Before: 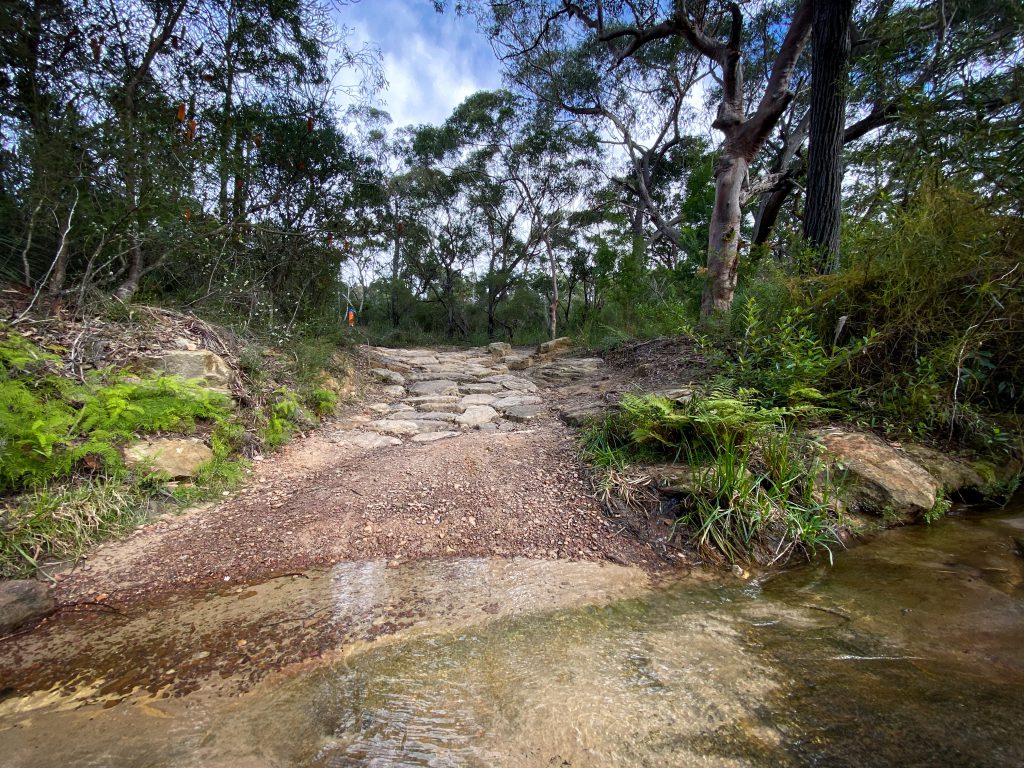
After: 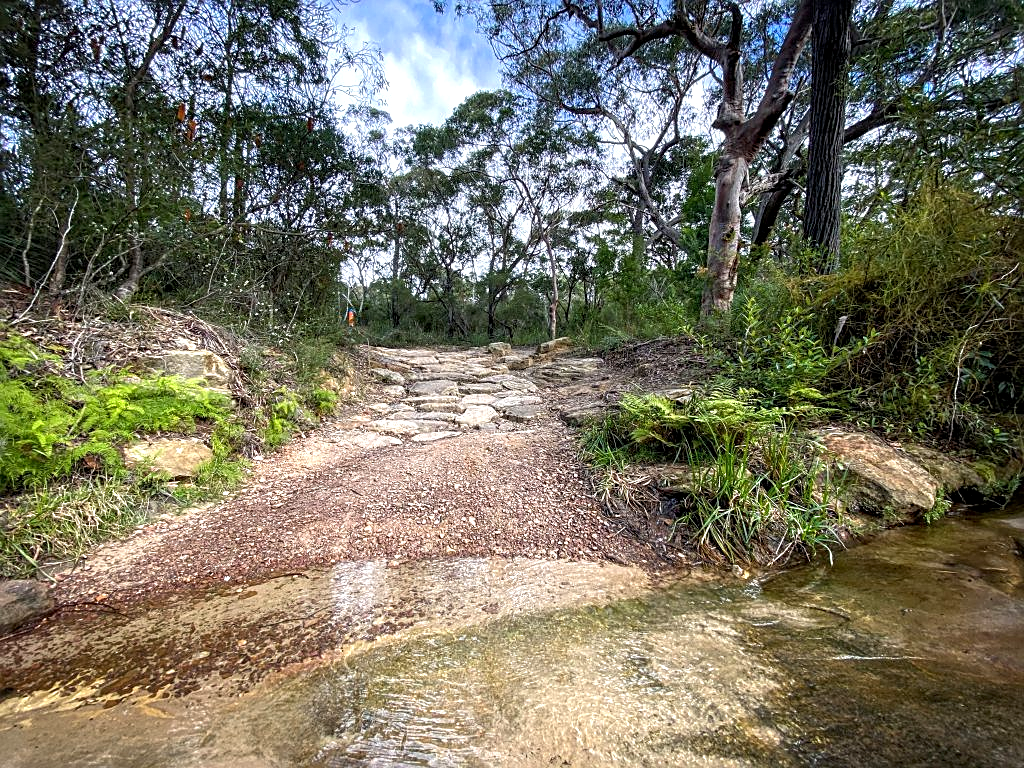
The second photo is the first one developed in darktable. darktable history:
sharpen: on, module defaults
local contrast: on, module defaults
exposure: black level correction 0.001, exposure 0.499 EV, compensate exposure bias true, compensate highlight preservation false
